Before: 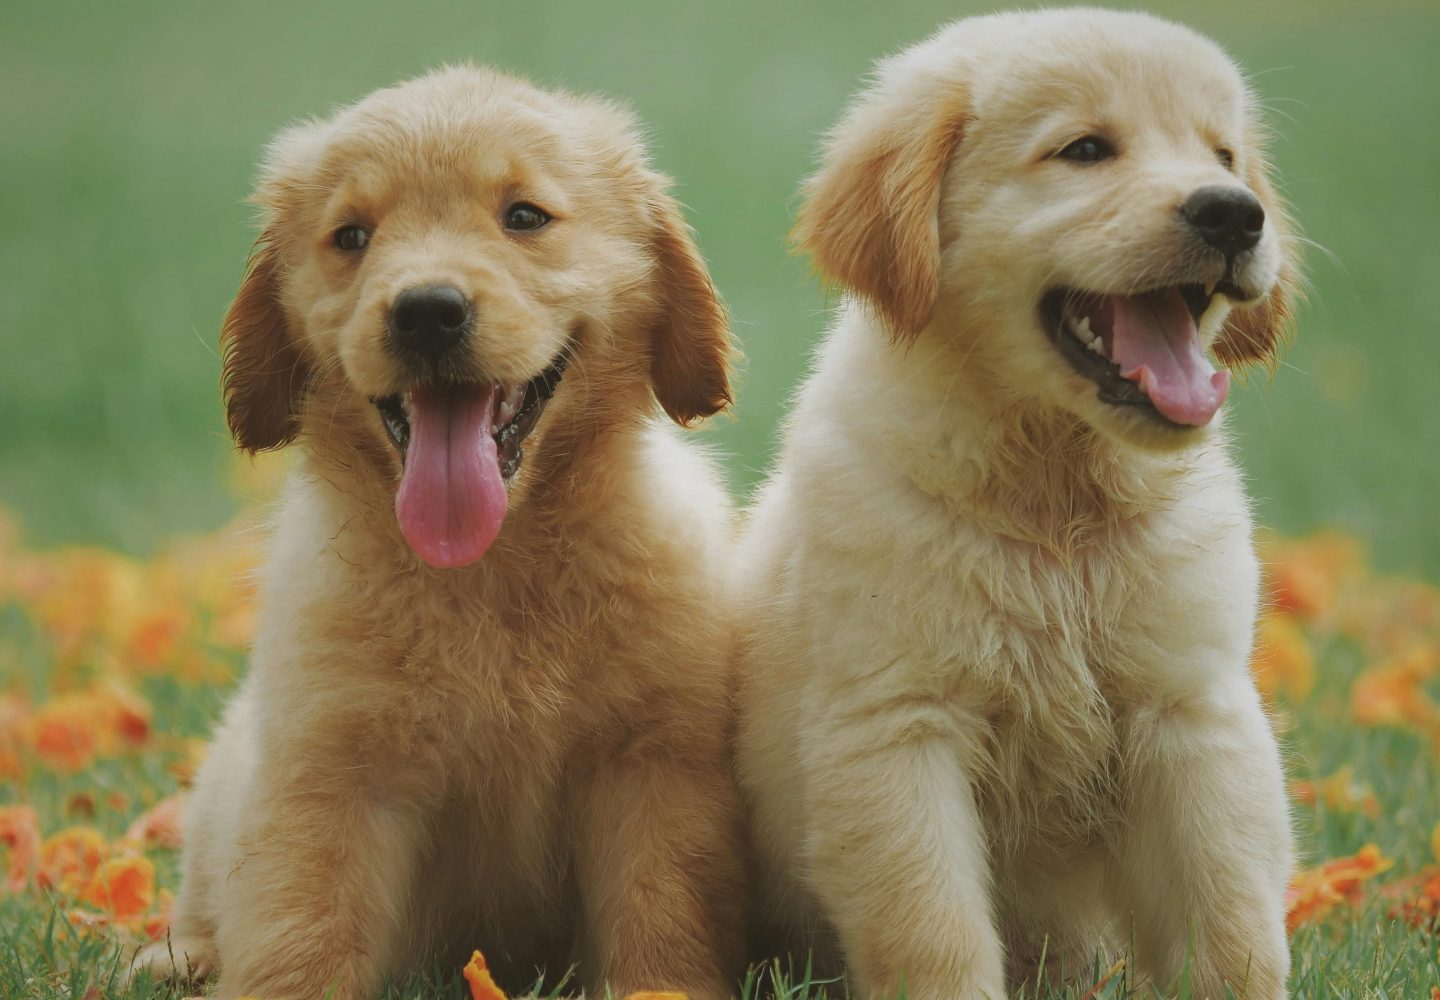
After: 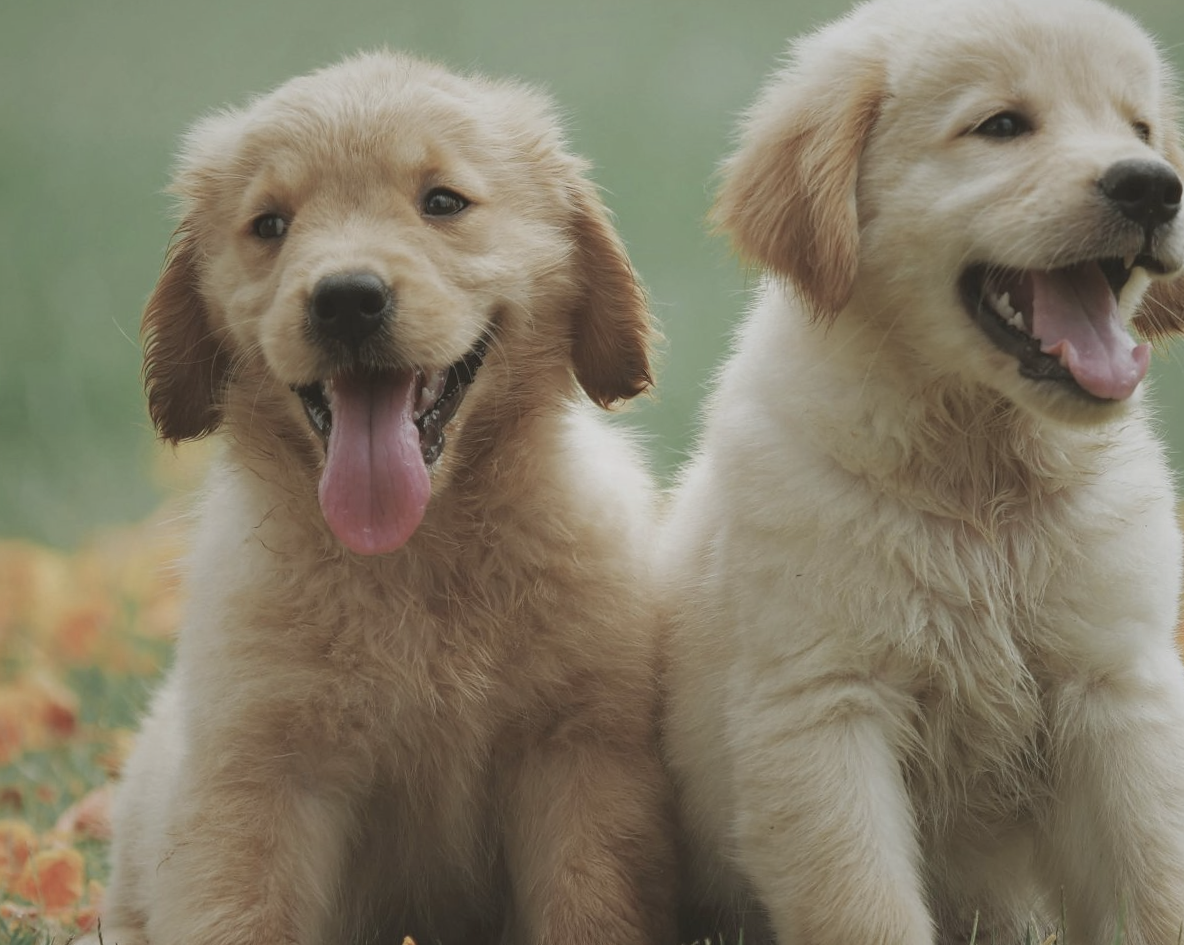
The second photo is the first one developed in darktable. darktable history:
crop and rotate: angle 1°, left 4.281%, top 0.642%, right 11.383%, bottom 2.486%
contrast brightness saturation: contrast -0.05, saturation -0.41
